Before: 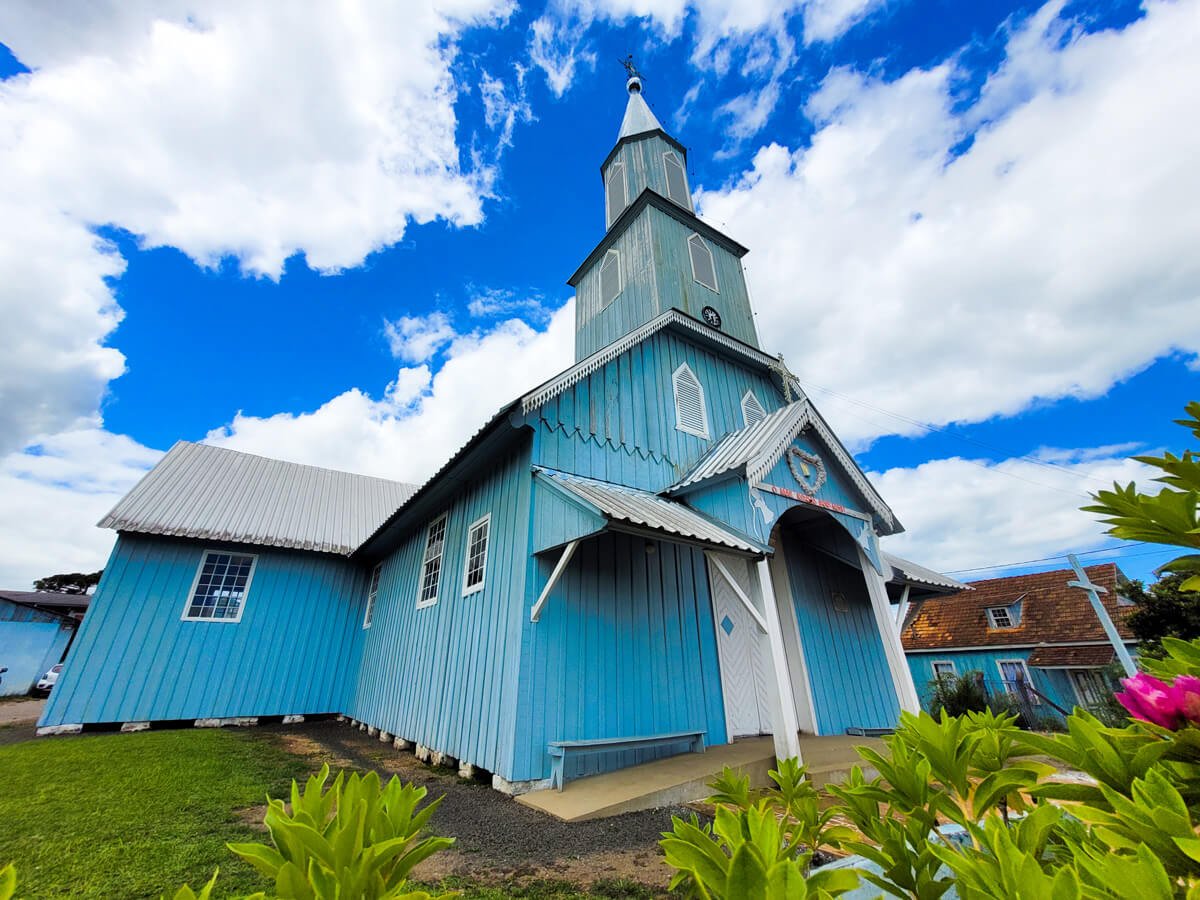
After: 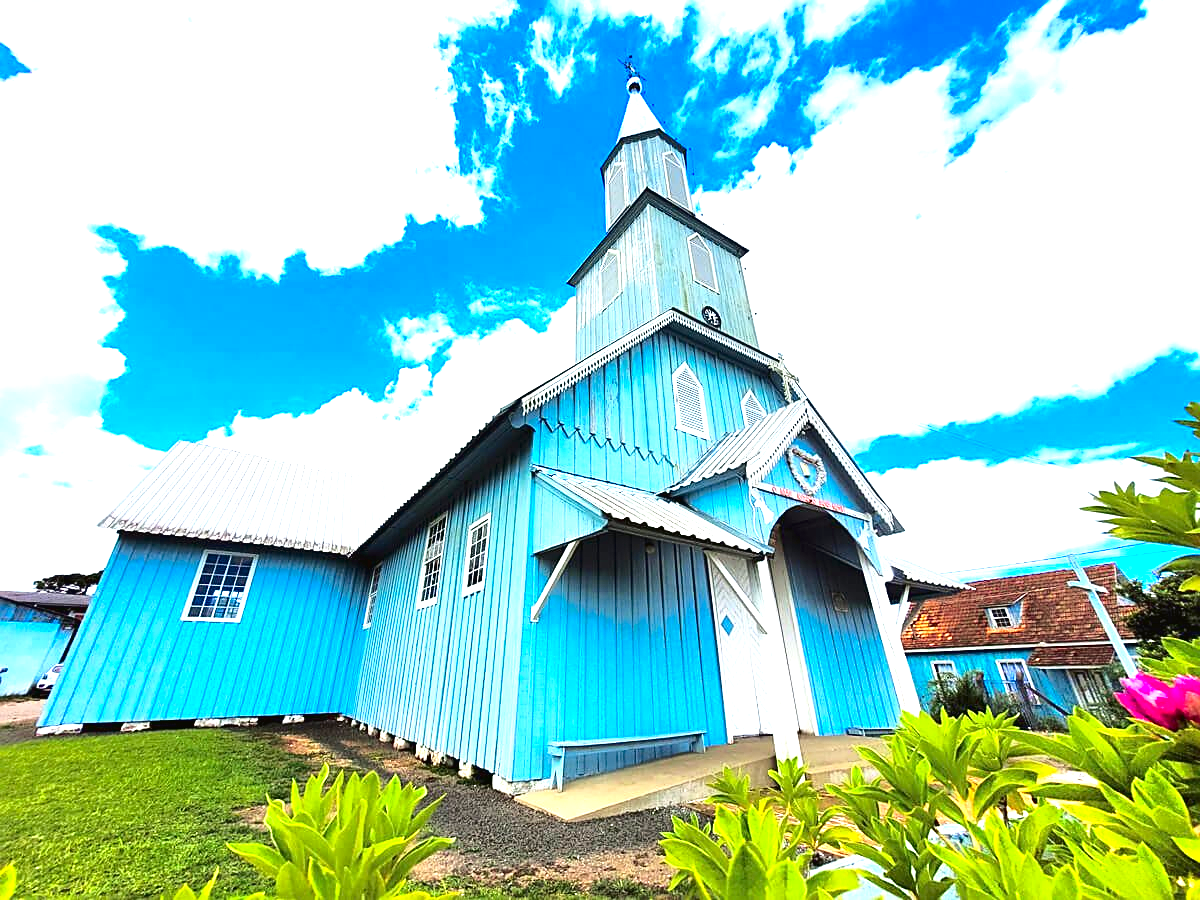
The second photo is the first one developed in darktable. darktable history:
vibrance: vibrance 20%
exposure: black level correction 0, exposure 1.5 EV, compensate highlight preservation false
tone curve: curves: ch0 [(0, 0.021) (0.059, 0.053) (0.212, 0.18) (0.337, 0.304) (0.495, 0.505) (0.725, 0.731) (0.89, 0.919) (1, 1)]; ch1 [(0, 0) (0.094, 0.081) (0.311, 0.282) (0.421, 0.417) (0.479, 0.475) (0.54, 0.55) (0.615, 0.65) (0.683, 0.688) (1, 1)]; ch2 [(0, 0) (0.257, 0.217) (0.44, 0.431) (0.498, 0.507) (0.603, 0.598) (1, 1)], color space Lab, independent channels, preserve colors none
sharpen: on, module defaults
